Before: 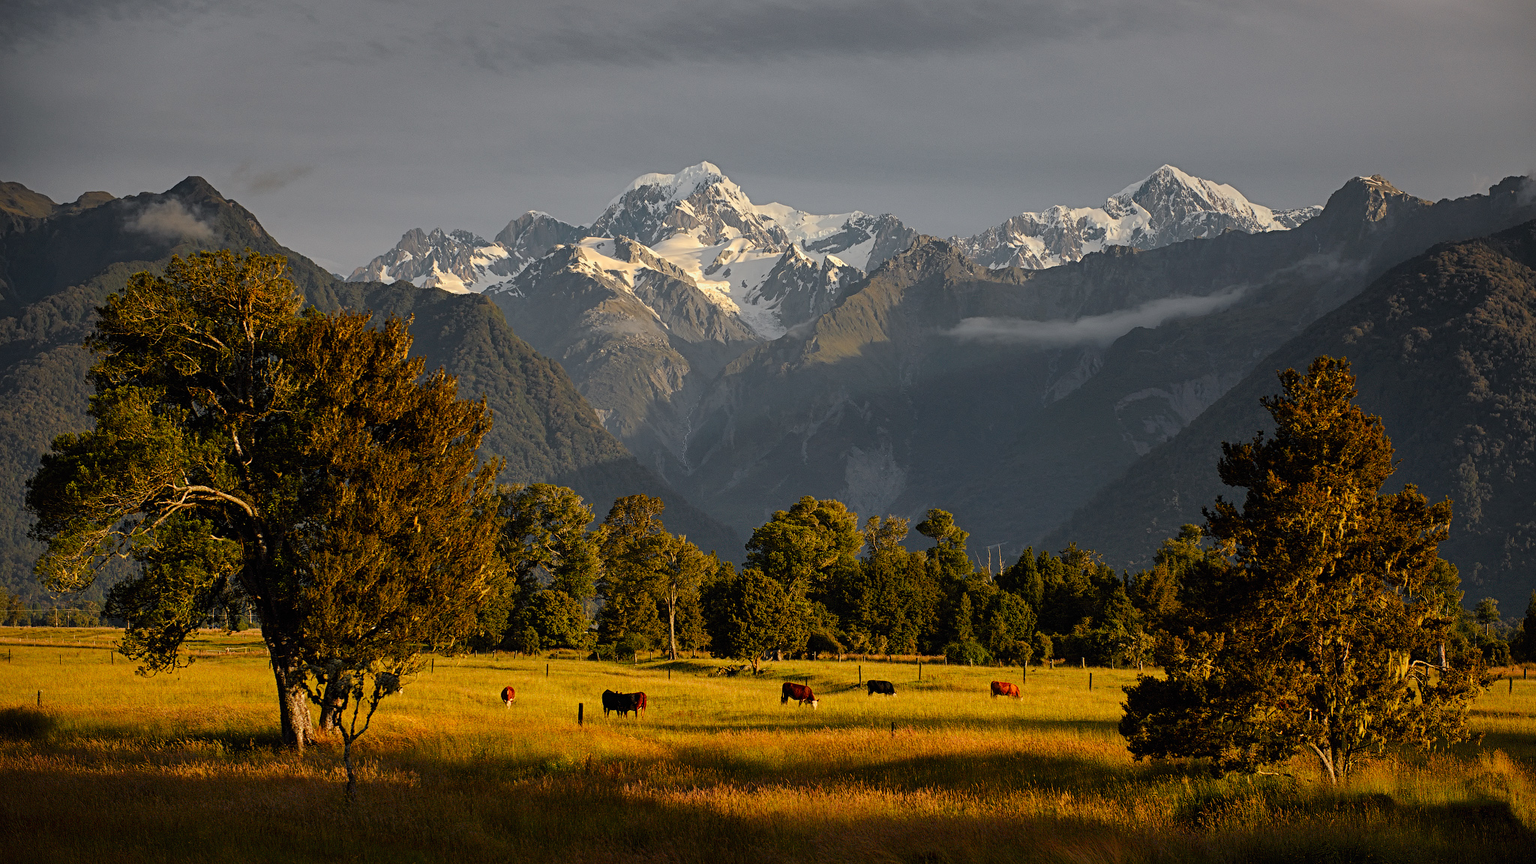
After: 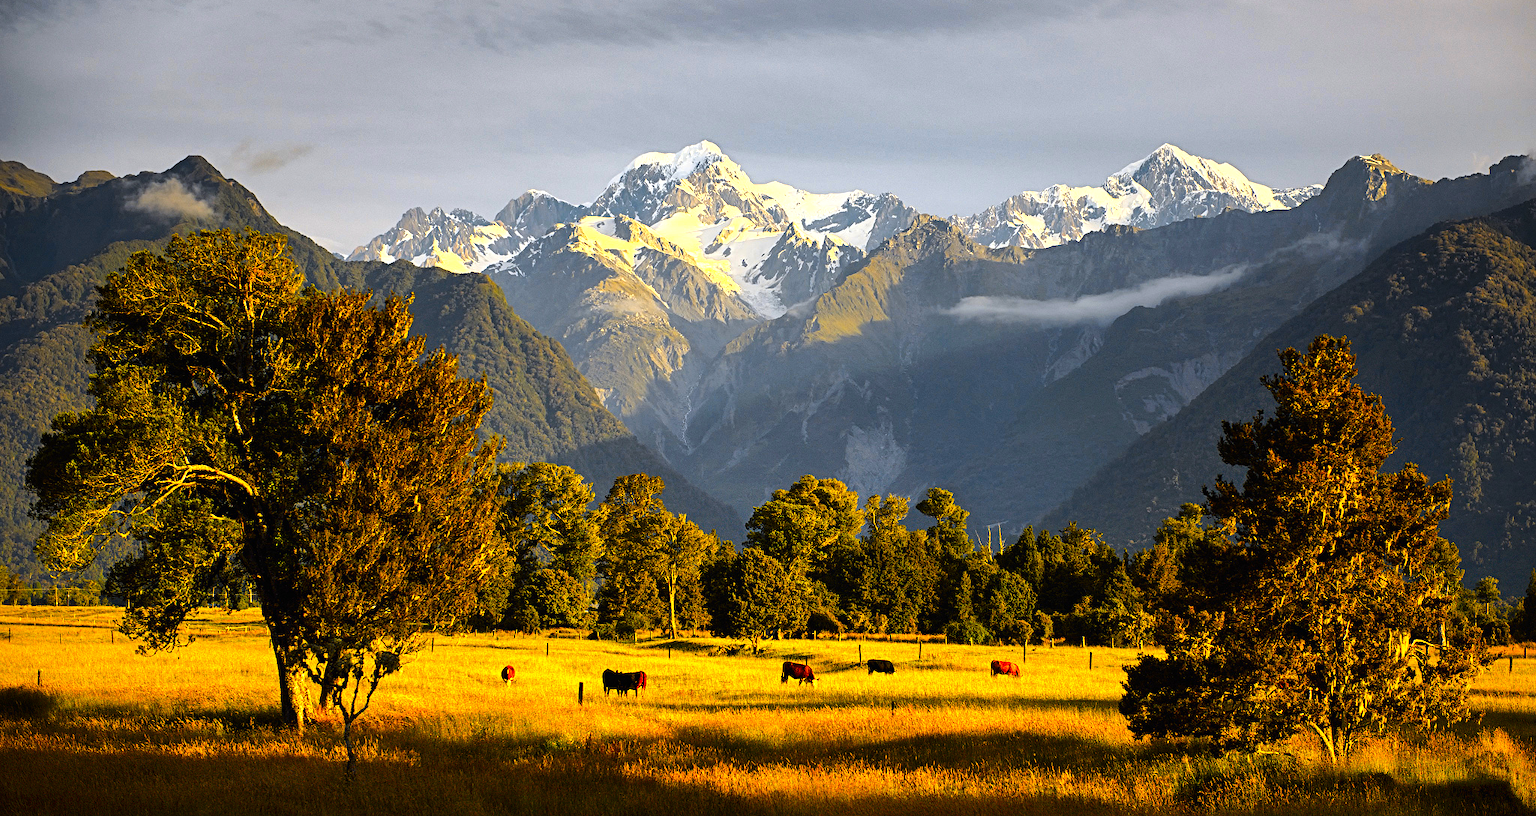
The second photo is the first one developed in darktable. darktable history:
levels: levels [0, 0.498, 1]
crop and rotate: top 2.479%, bottom 3.018%
tone equalizer: -8 EV -0.75 EV, -7 EV -0.7 EV, -6 EV -0.6 EV, -5 EV -0.4 EV, -3 EV 0.4 EV, -2 EV 0.6 EV, -1 EV 0.7 EV, +0 EV 0.75 EV, edges refinement/feathering 500, mask exposure compensation -1.57 EV, preserve details no
shadows and highlights: shadows -20, white point adjustment -2, highlights -35
color contrast: green-magenta contrast 1.12, blue-yellow contrast 1.95, unbound 0
exposure: black level correction 0, exposure 0.5 EV, compensate exposure bias true, compensate highlight preservation false
